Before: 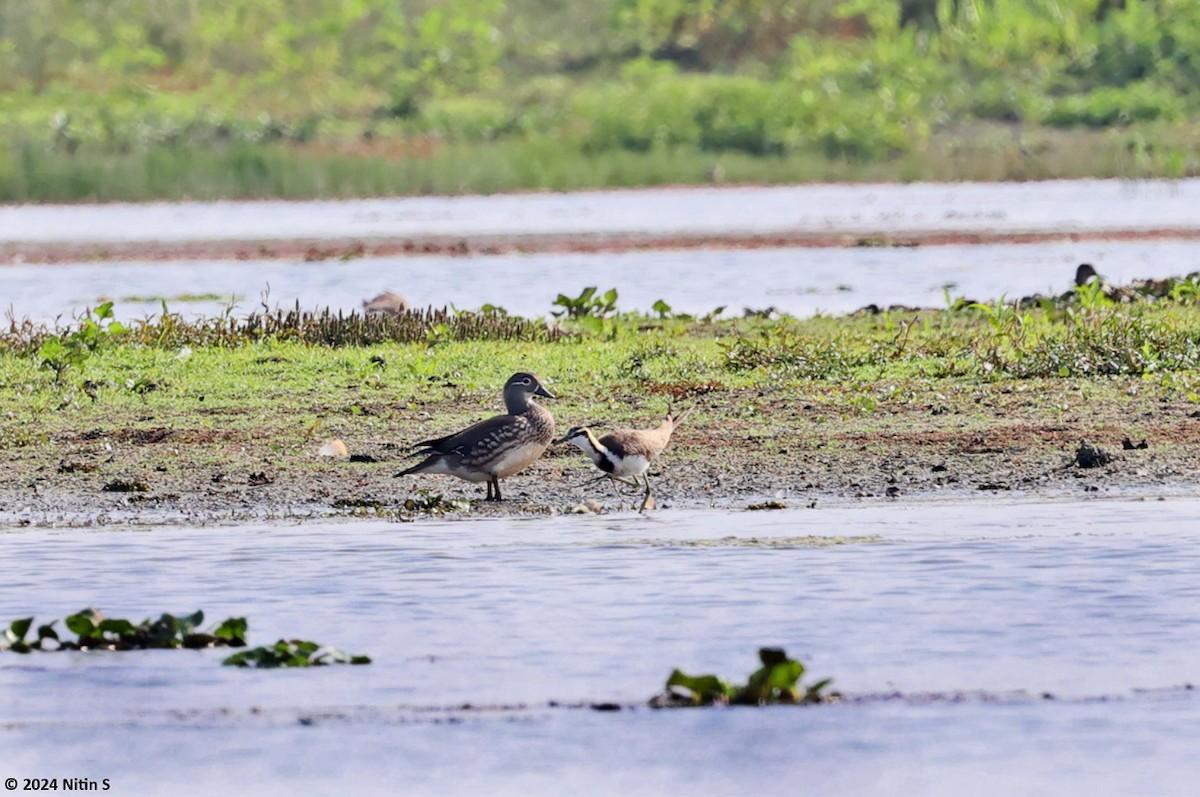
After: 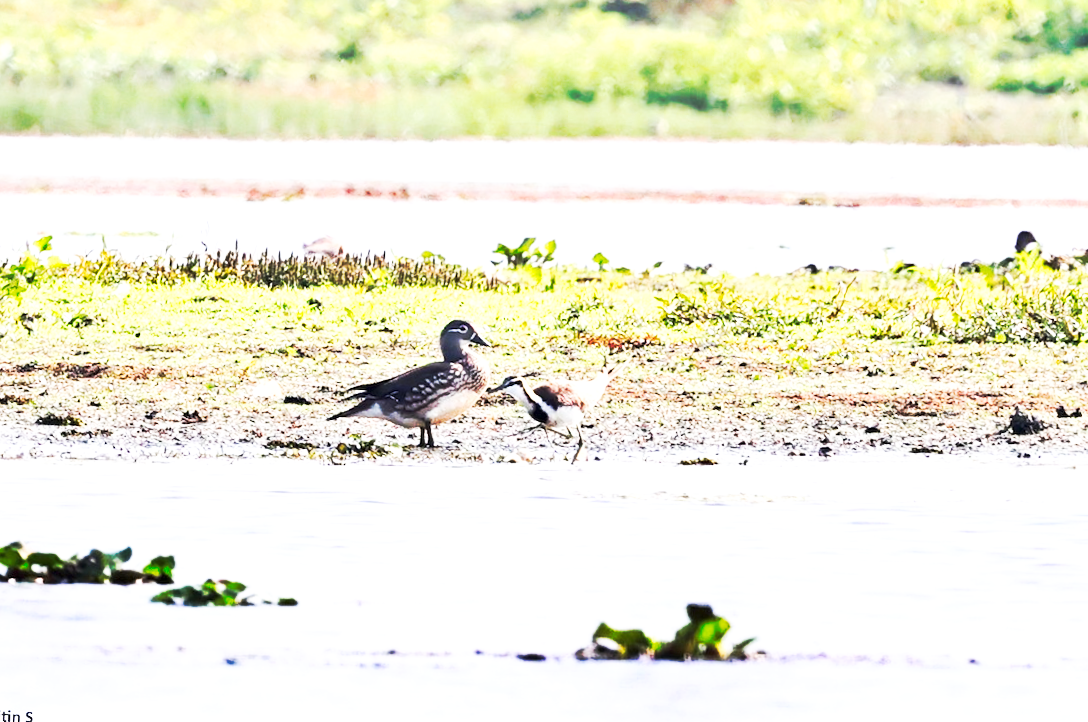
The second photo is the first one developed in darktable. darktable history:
exposure: black level correction 0, exposure 1 EV, compensate exposure bias true, compensate highlight preservation false
crop and rotate: angle -1.96°, left 3.097%, top 4.154%, right 1.586%, bottom 0.529%
tone curve: curves: ch0 [(0, 0) (0.003, 0.003) (0.011, 0.008) (0.025, 0.018) (0.044, 0.04) (0.069, 0.062) (0.1, 0.09) (0.136, 0.121) (0.177, 0.158) (0.224, 0.197) (0.277, 0.255) (0.335, 0.314) (0.399, 0.391) (0.468, 0.496) (0.543, 0.683) (0.623, 0.801) (0.709, 0.883) (0.801, 0.94) (0.898, 0.984) (1, 1)], preserve colors none
